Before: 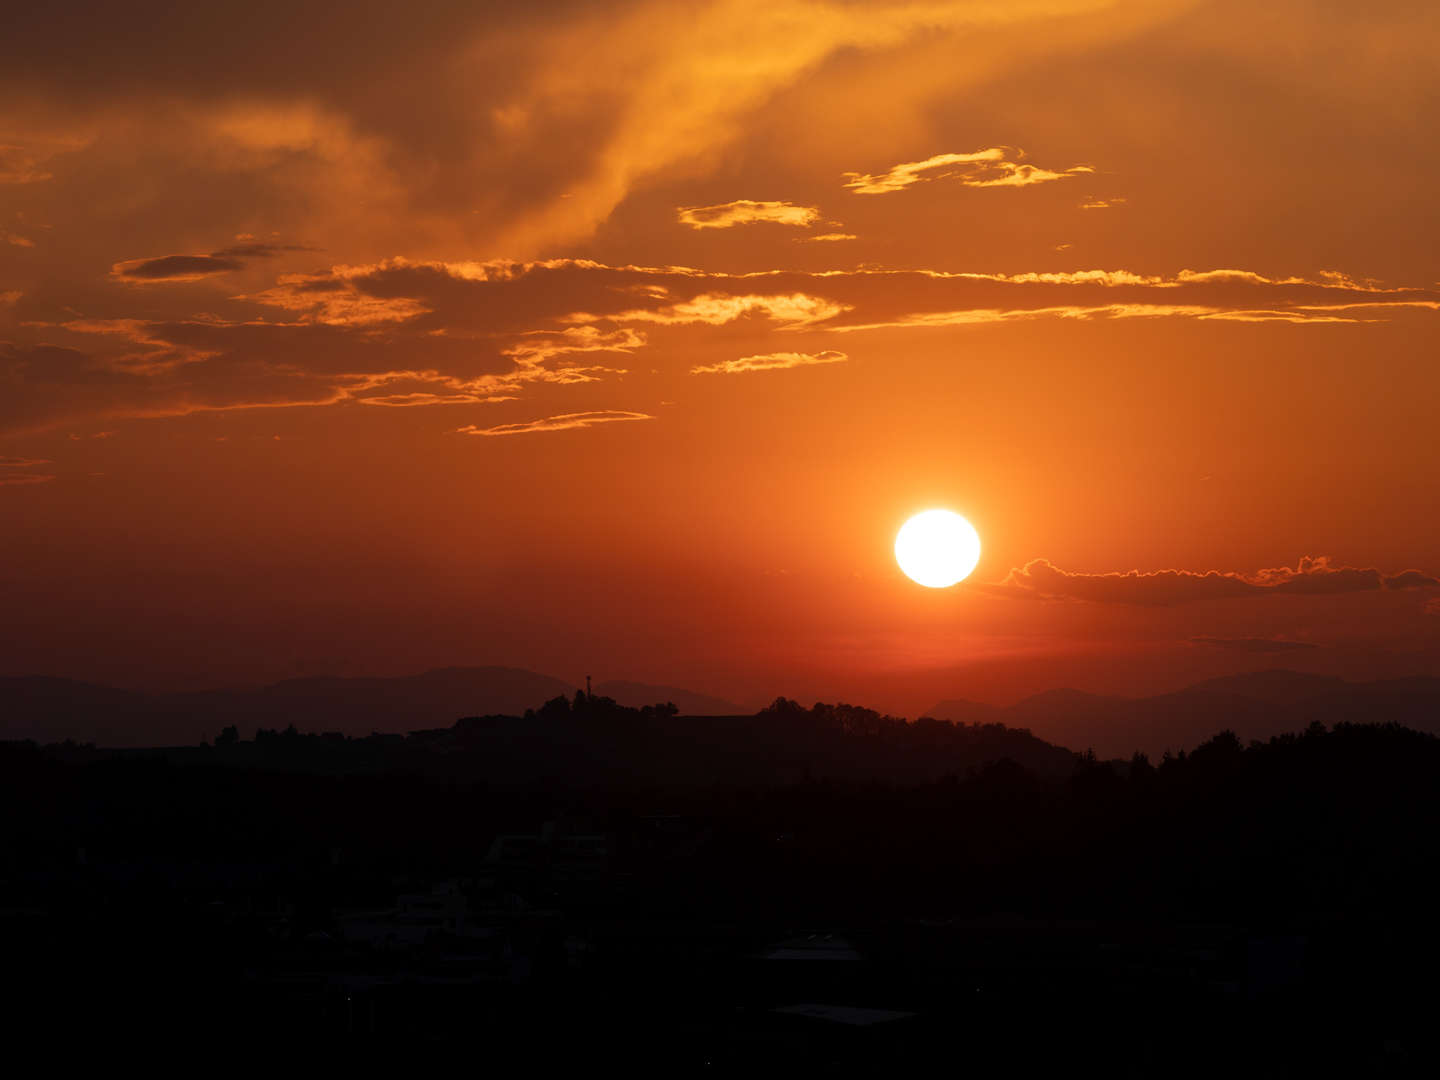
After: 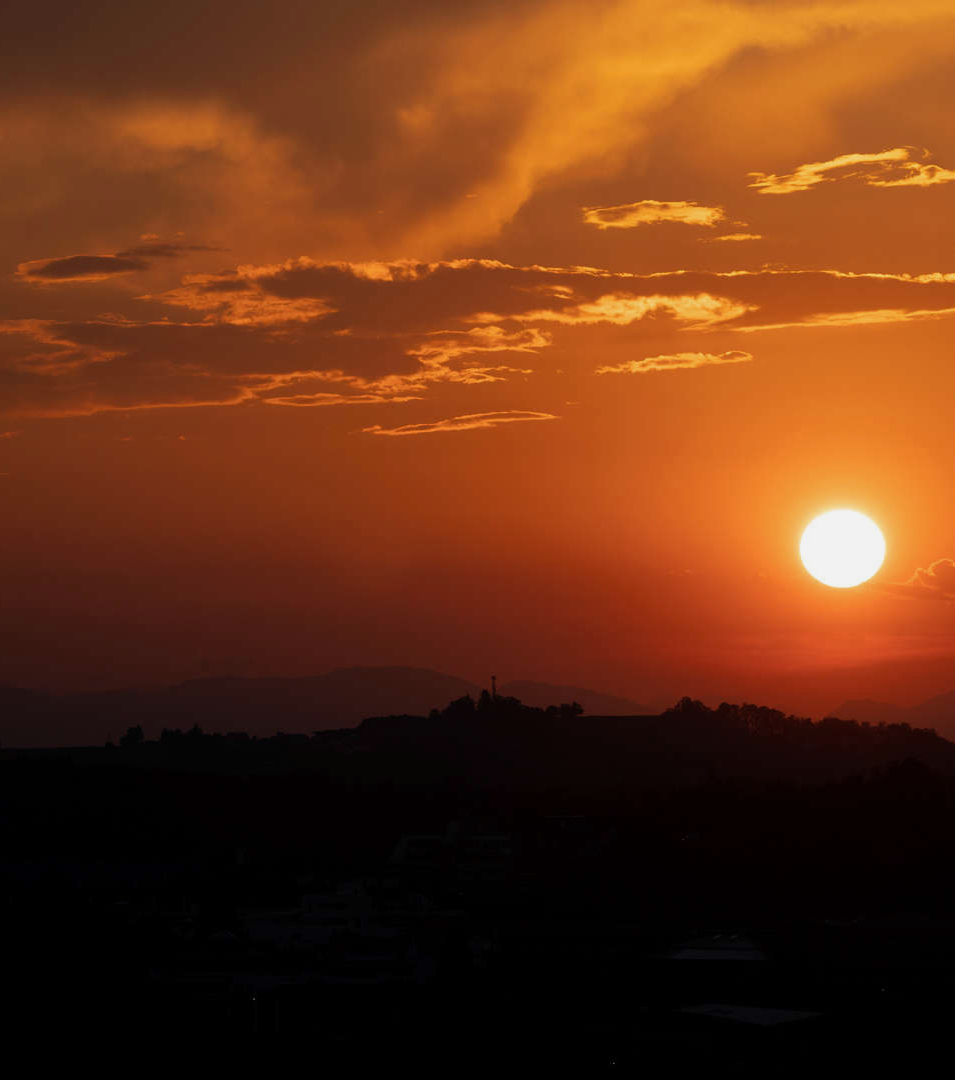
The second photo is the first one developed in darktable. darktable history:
crop and rotate: left 6.644%, right 27.021%
exposure: exposure -0.175 EV, compensate exposure bias true, compensate highlight preservation false
